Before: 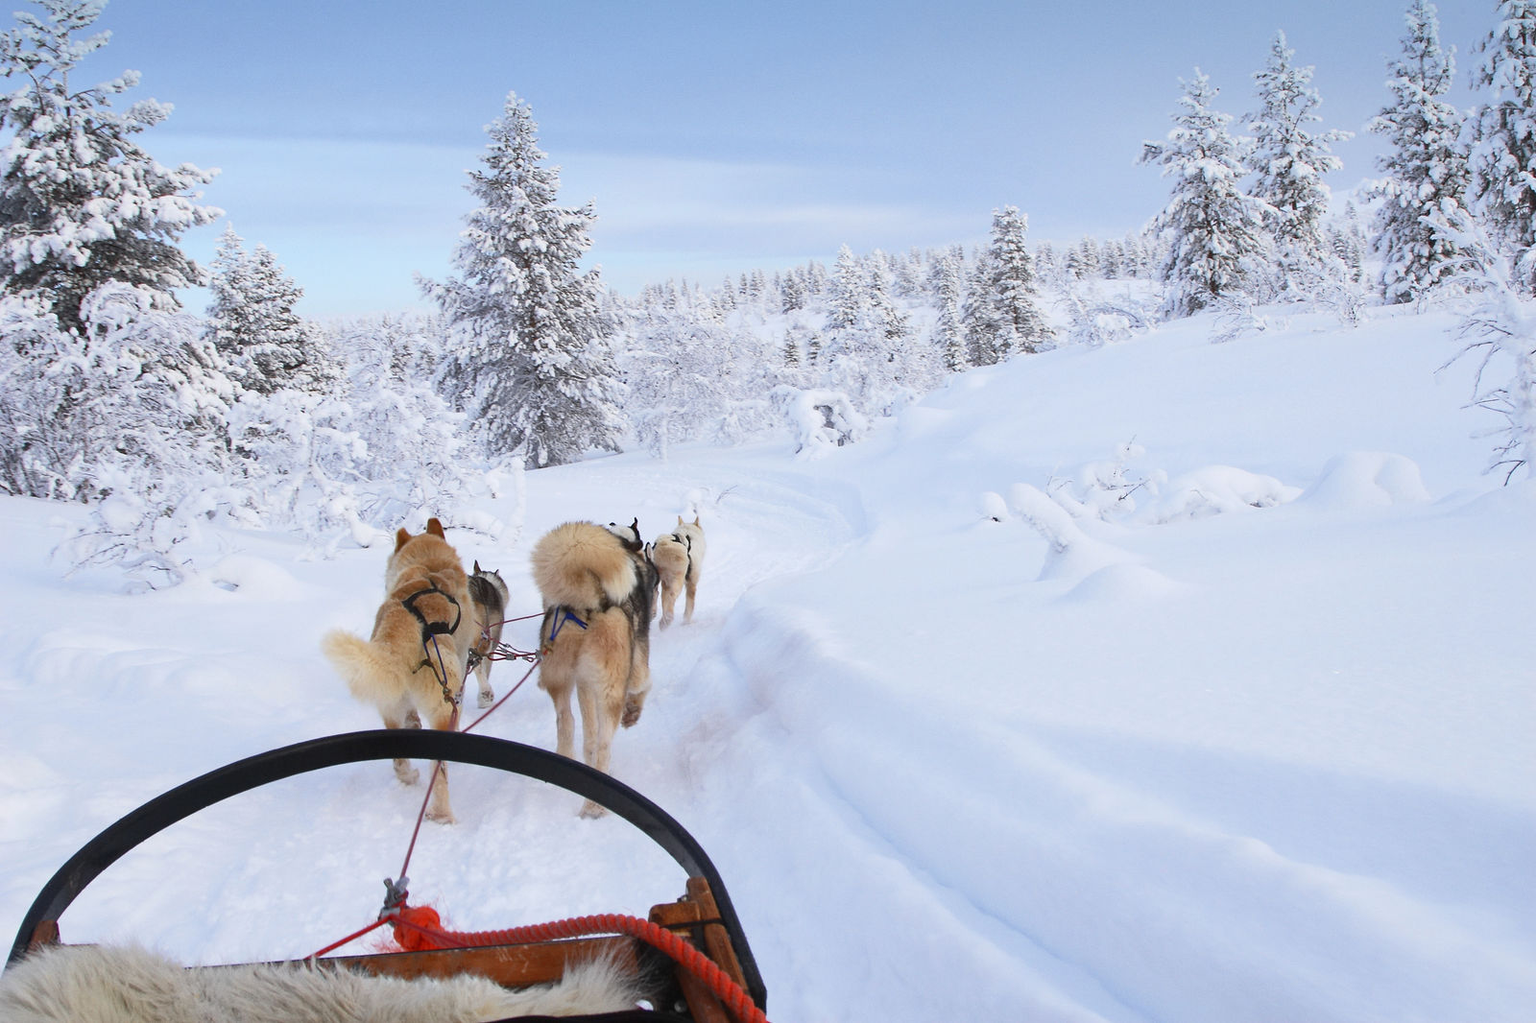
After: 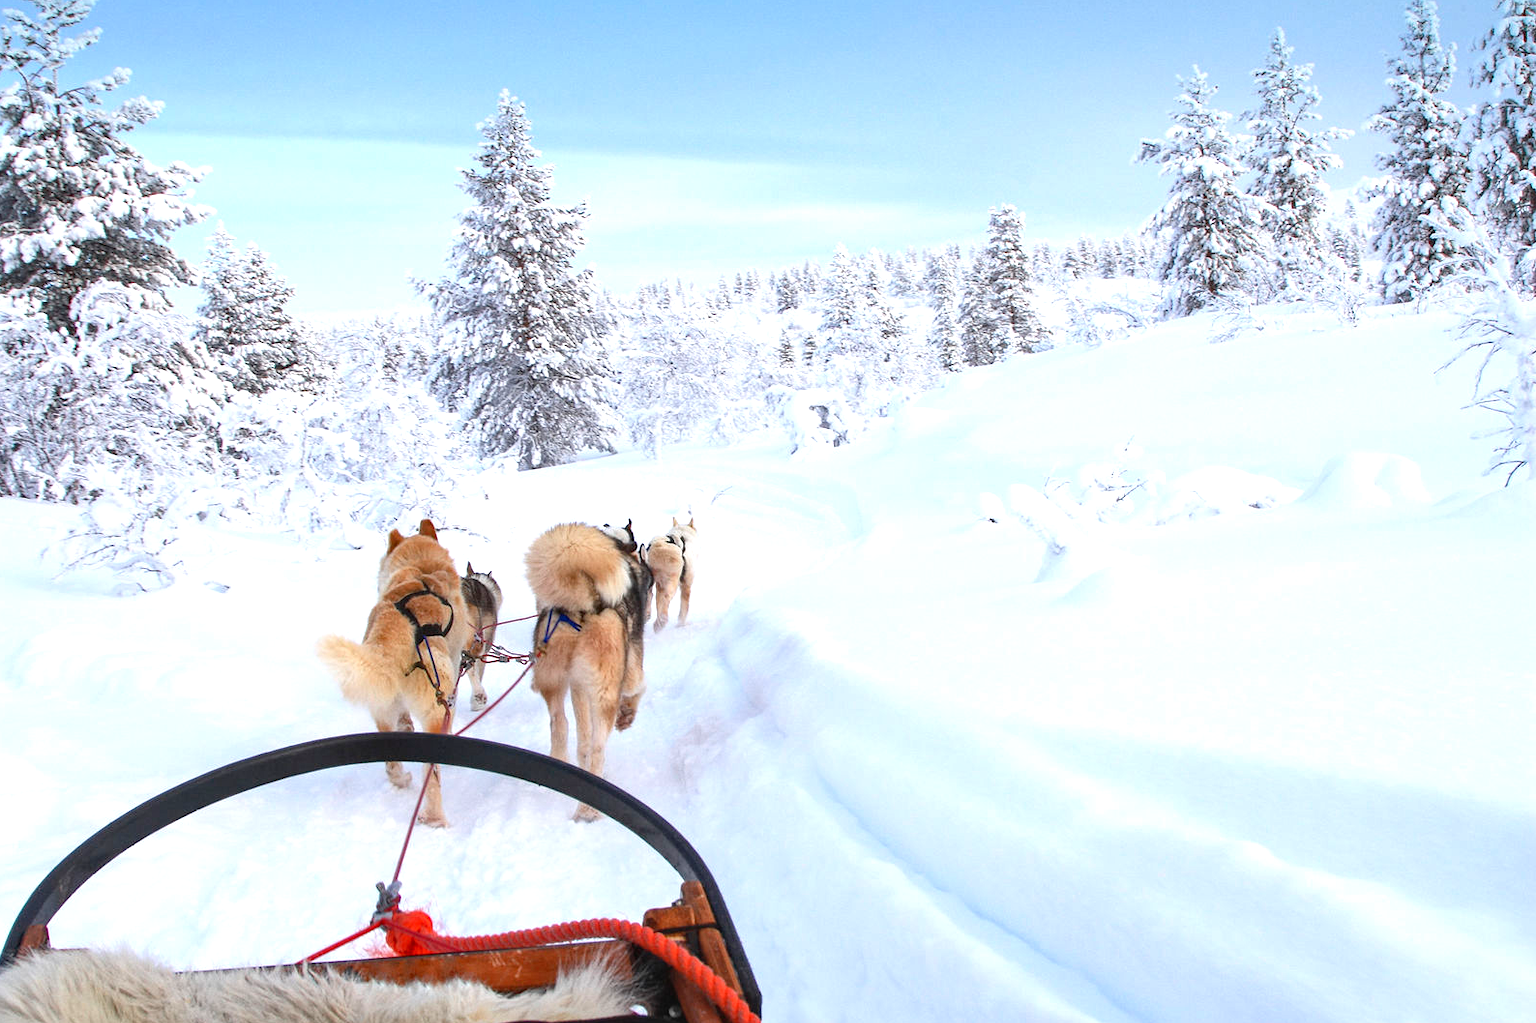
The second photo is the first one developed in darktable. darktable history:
crop and rotate: left 0.712%, top 0.37%, bottom 0.363%
exposure: exposure 0.564 EV, compensate highlight preservation false
tone equalizer: edges refinement/feathering 500, mask exposure compensation -1.57 EV, preserve details no
local contrast: on, module defaults
